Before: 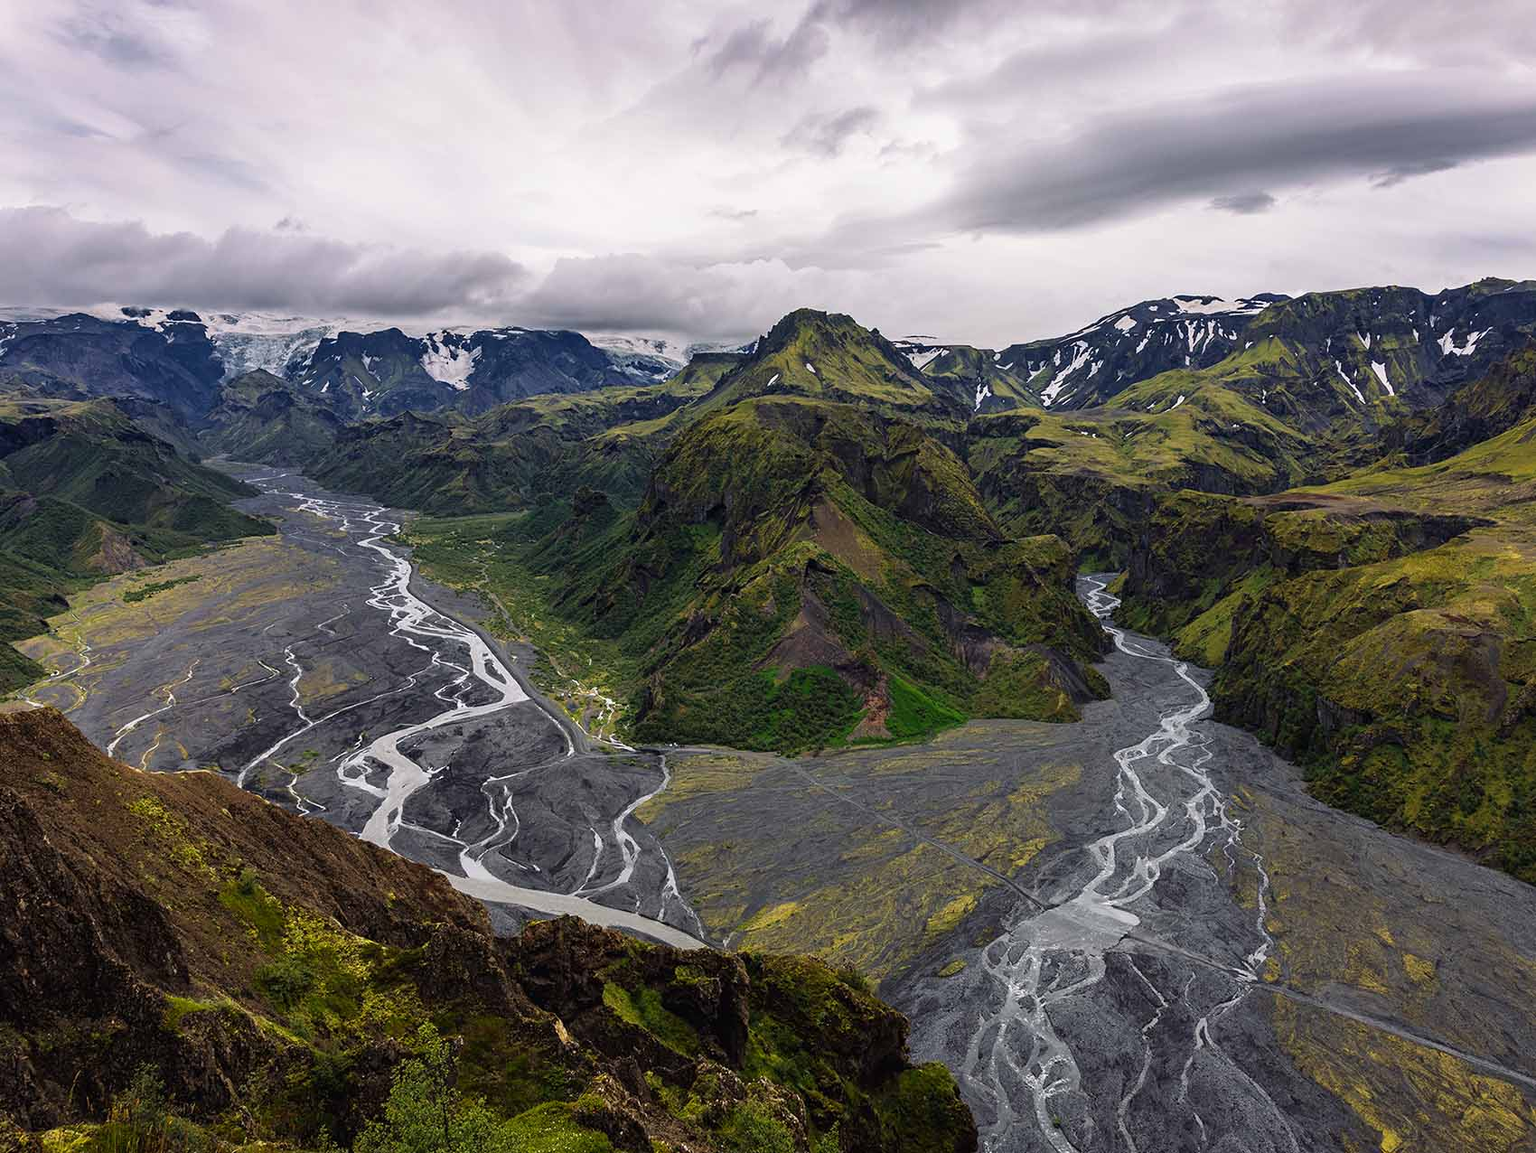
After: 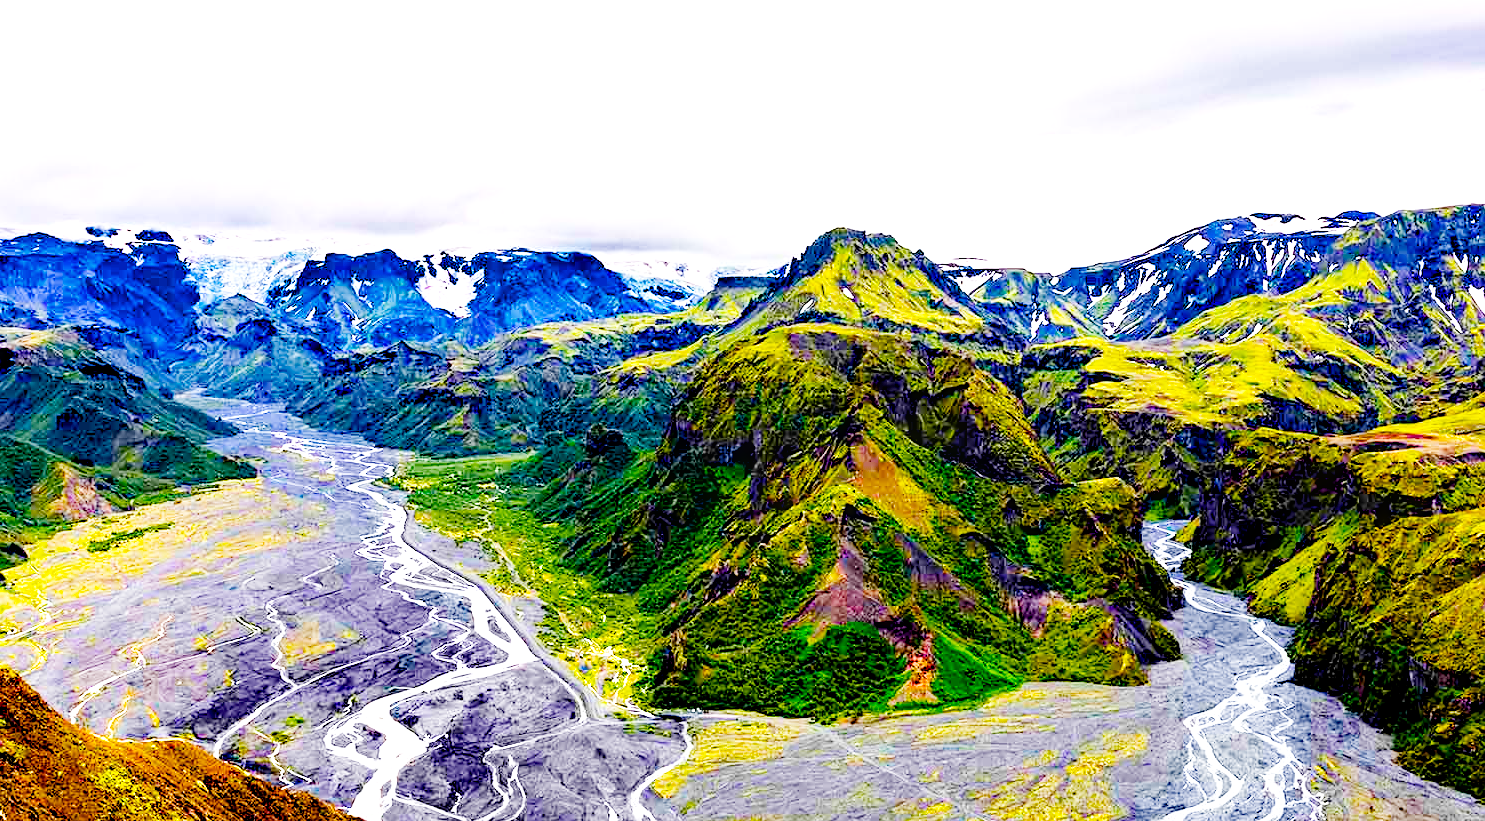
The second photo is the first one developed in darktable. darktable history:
color balance rgb: global offset › luminance -1.439%, linear chroma grading › global chroma 33.899%, perceptual saturation grading › global saturation 34.7%, perceptual saturation grading › highlights -29.836%, perceptual saturation grading › shadows 35.842%, global vibrance 14.167%
crop: left 2.932%, top 8.974%, right 9.68%, bottom 26.654%
base curve: curves: ch0 [(0, 0) (0.007, 0.004) (0.027, 0.03) (0.046, 0.07) (0.207, 0.54) (0.442, 0.872) (0.673, 0.972) (1, 1)], fusion 1, preserve colors none
exposure: black level correction 0.001, exposure 0.498 EV, compensate highlight preservation false
shadows and highlights: shadows -8.94, white point adjustment 1.49, highlights 9.54
